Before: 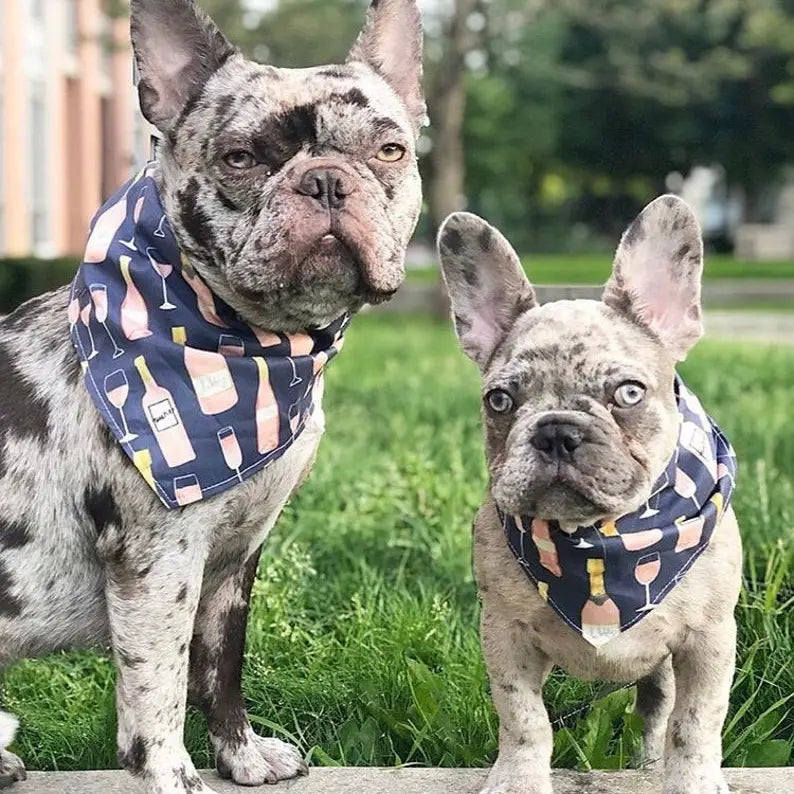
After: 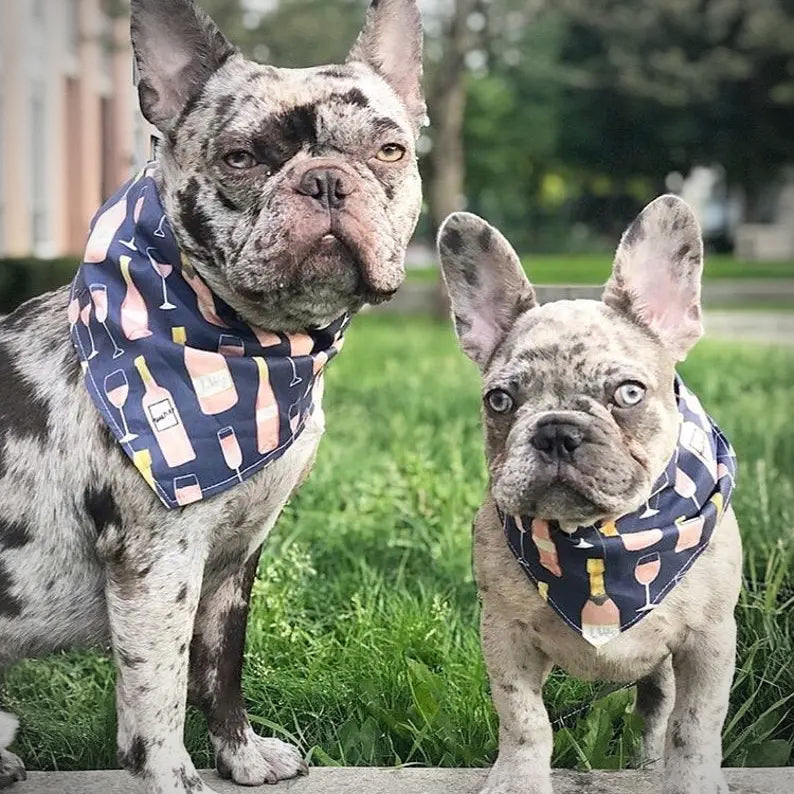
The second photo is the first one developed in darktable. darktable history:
shadows and highlights: radius 93.68, shadows -15.99, white point adjustment 0.273, highlights 31.93, compress 48.61%, soften with gaussian
vignetting: unbound false
